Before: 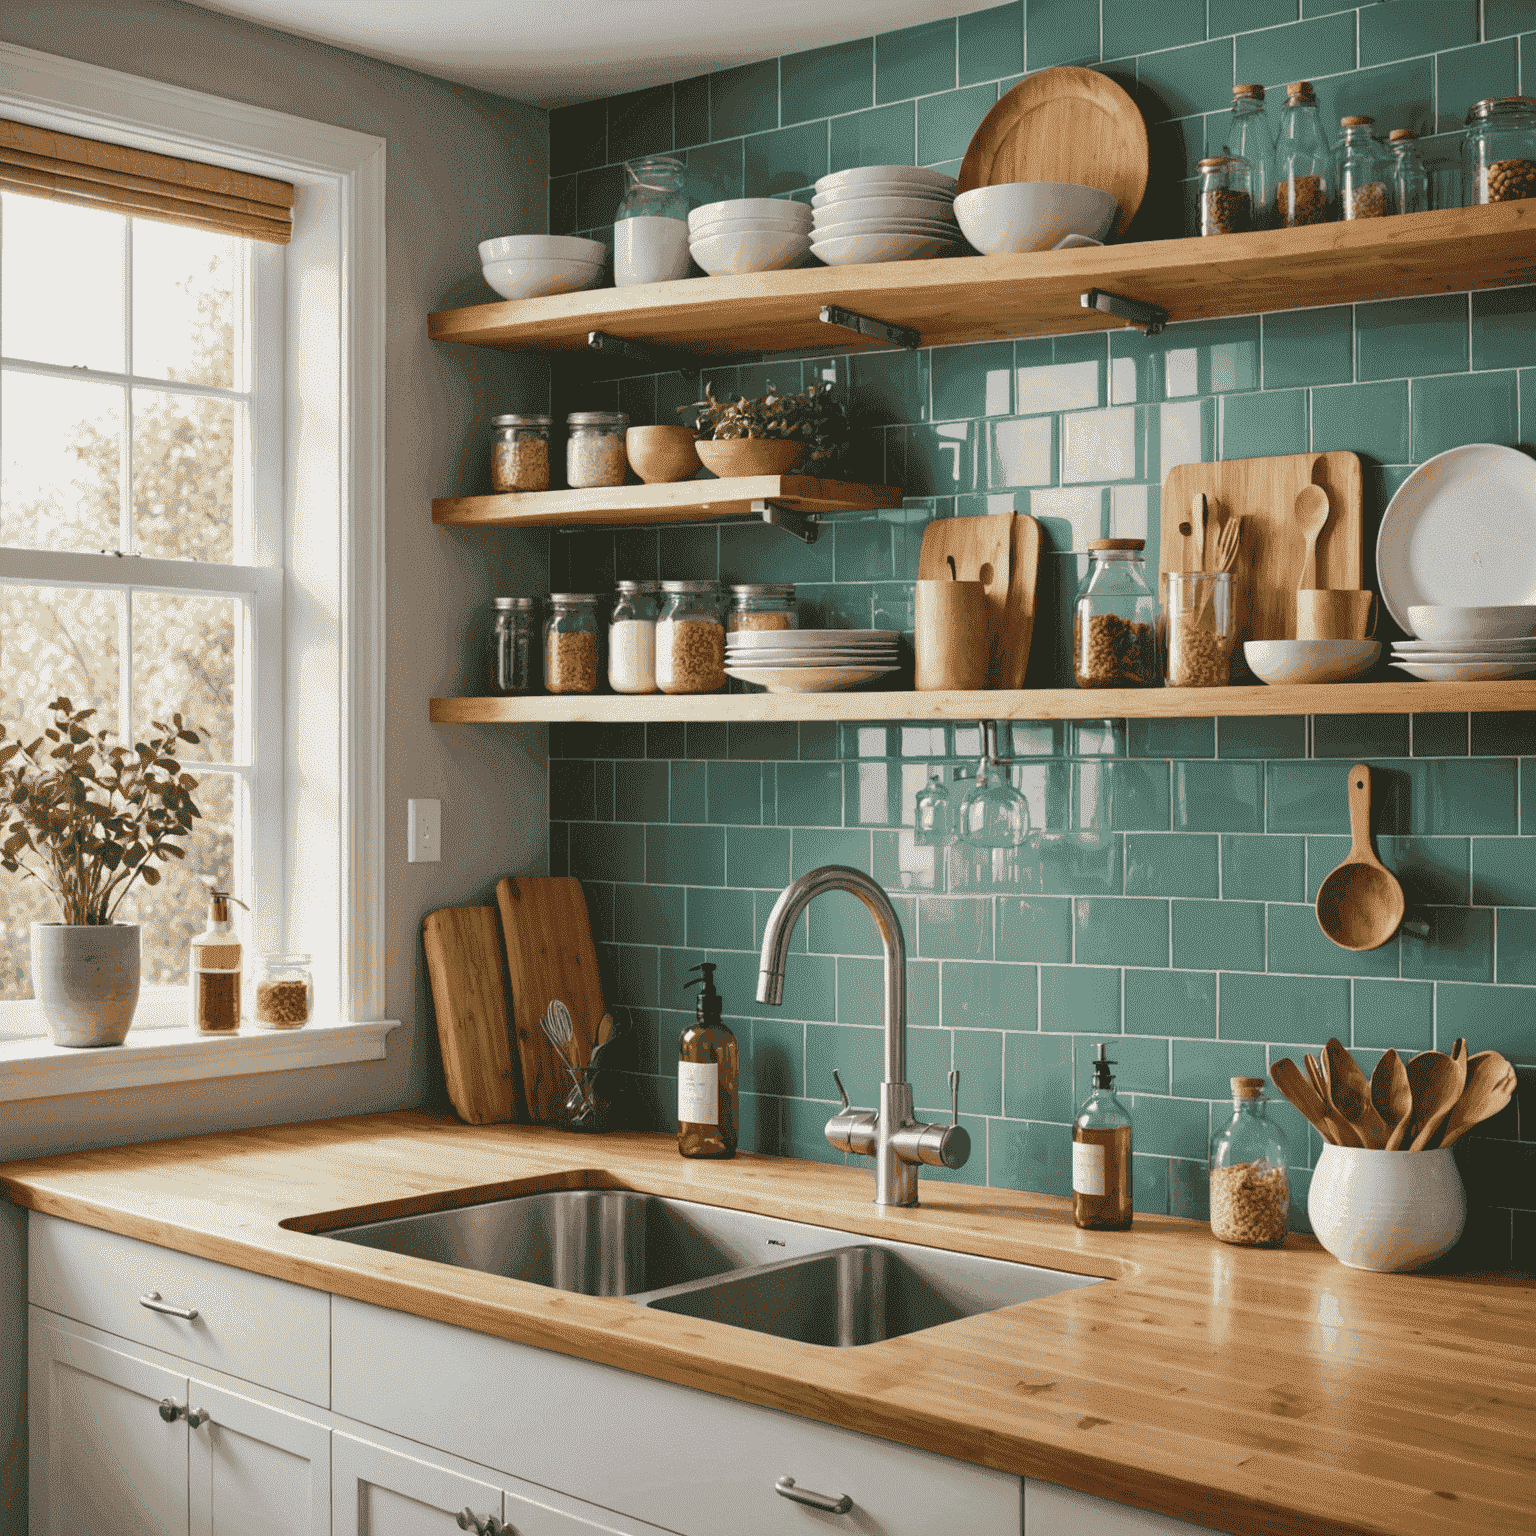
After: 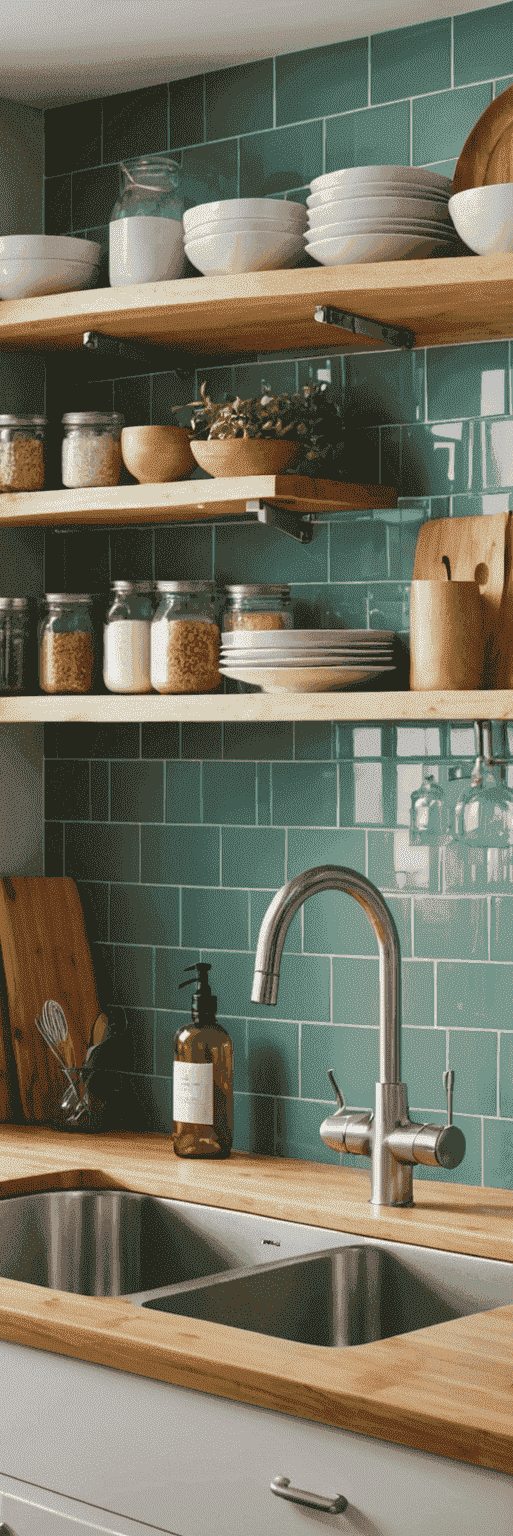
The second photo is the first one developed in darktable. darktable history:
crop: left 32.907%, right 33.686%
